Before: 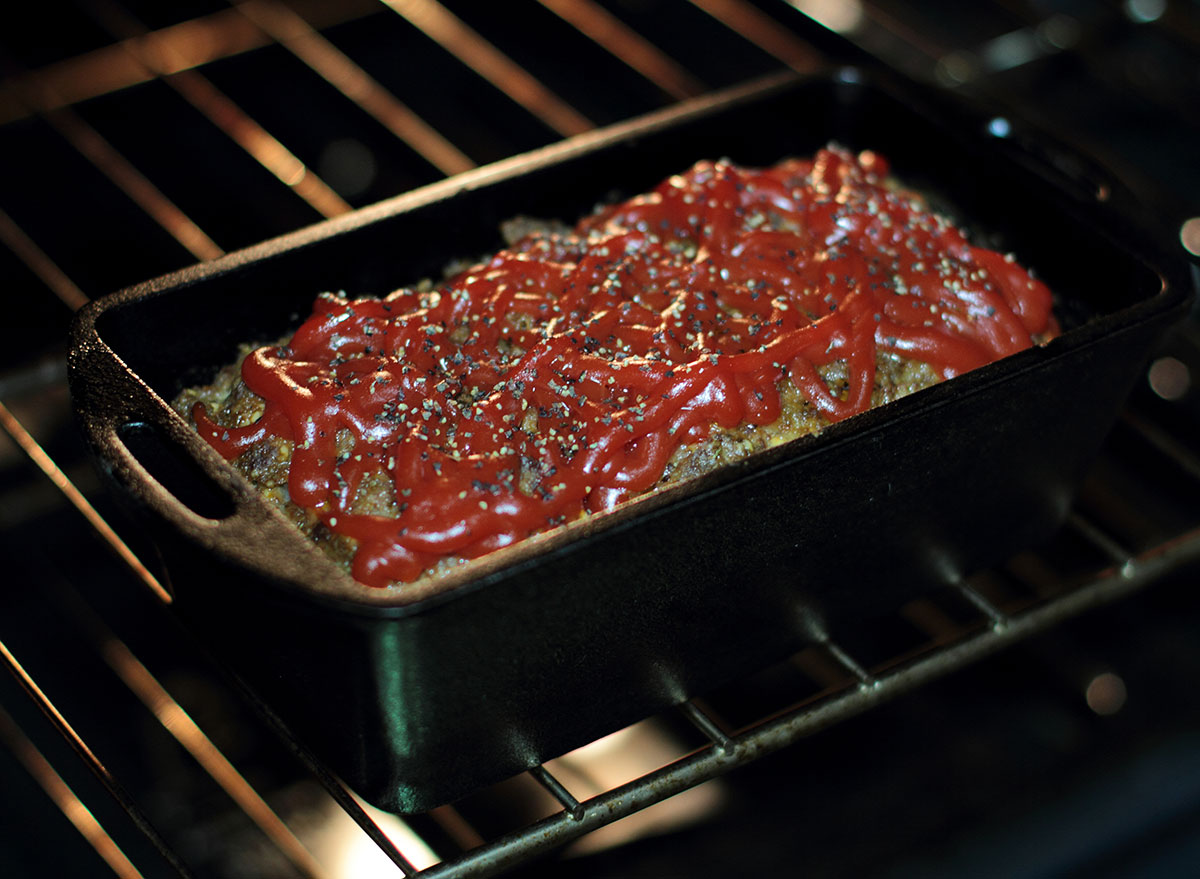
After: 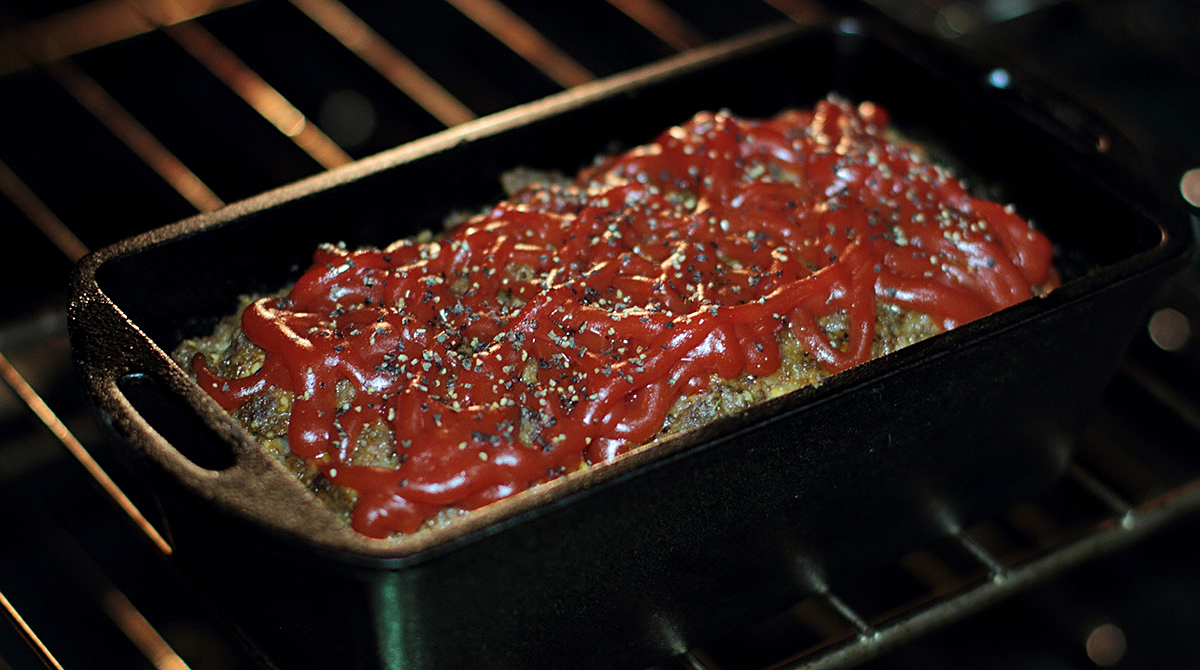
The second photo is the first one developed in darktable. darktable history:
crop: top 5.614%, bottom 18.075%
exposure: exposure -0.027 EV, compensate highlight preservation false
sharpen: amount 0.203
